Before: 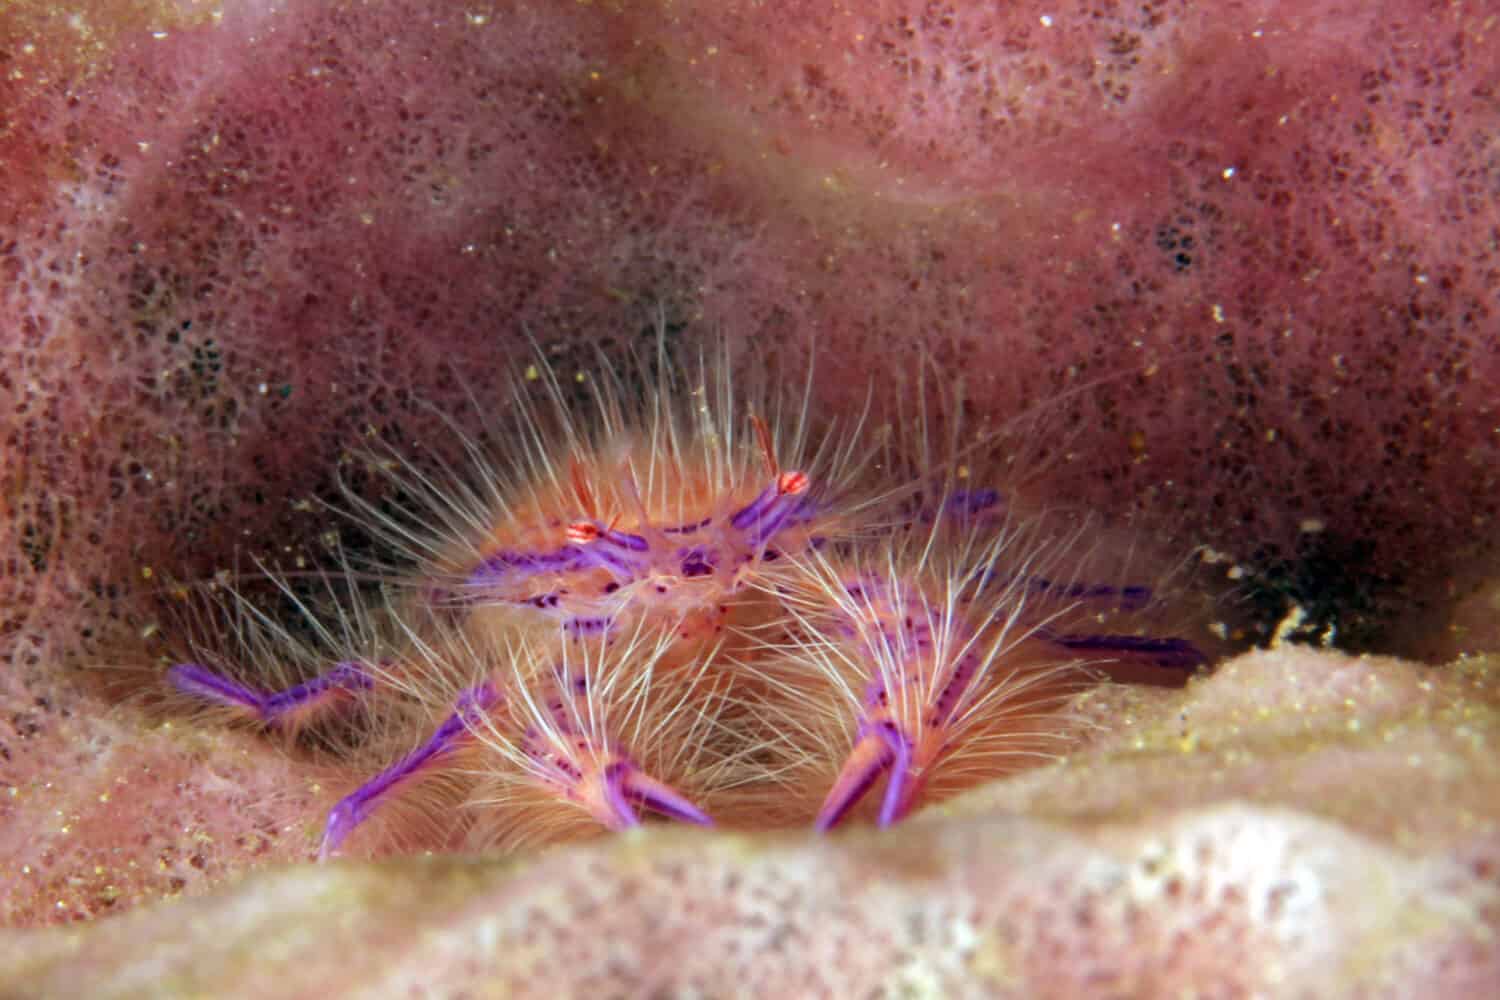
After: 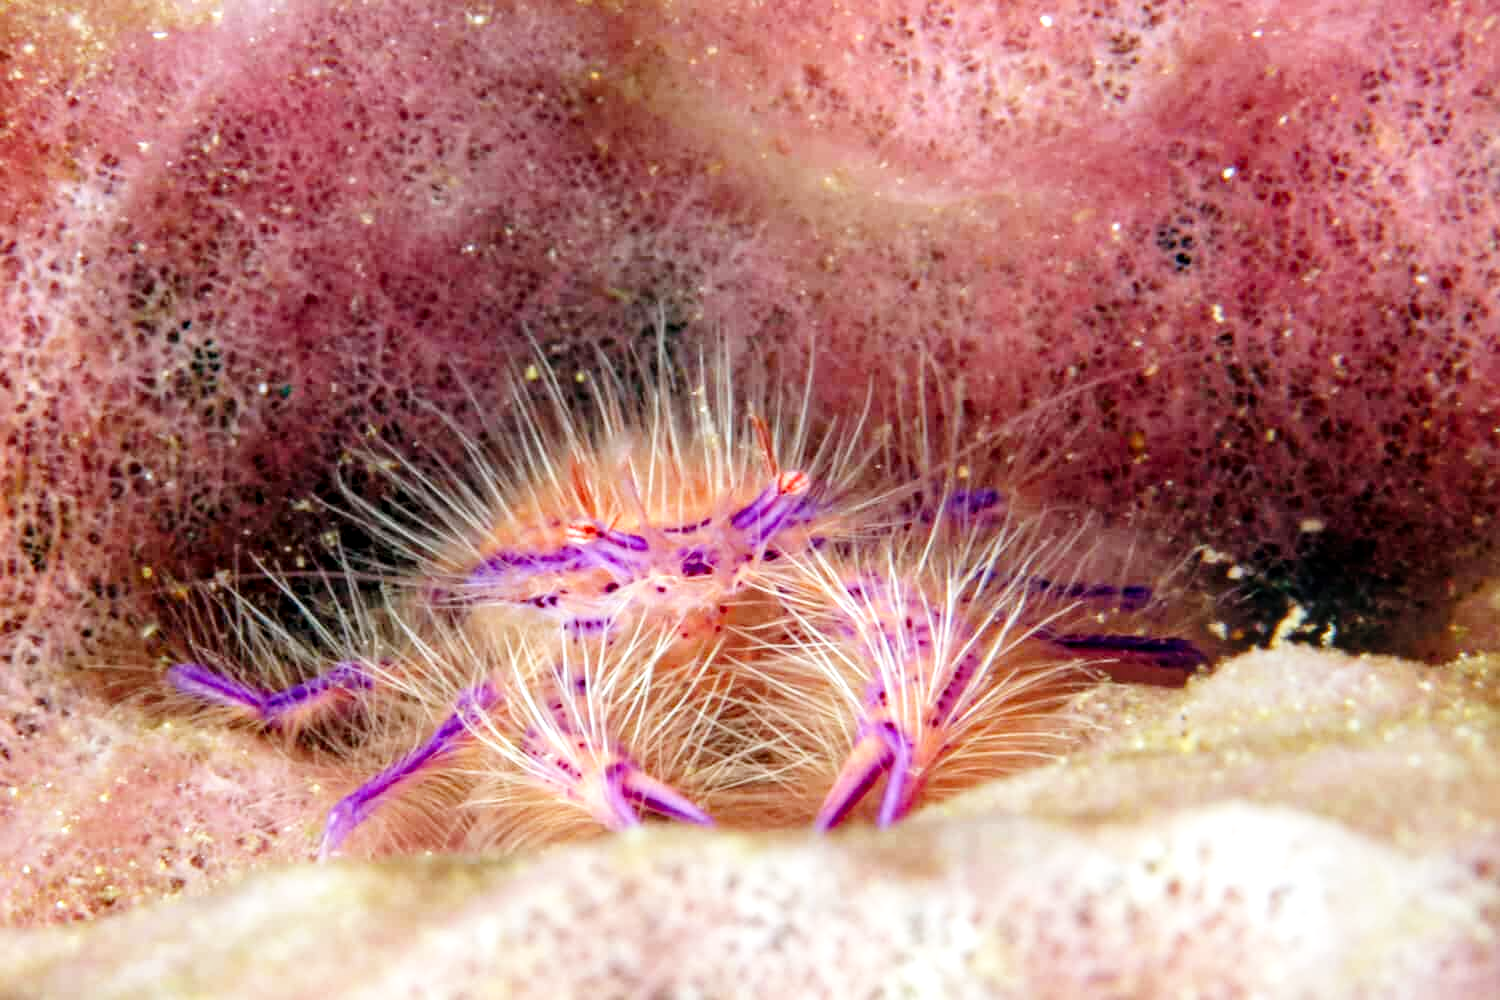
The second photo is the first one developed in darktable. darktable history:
base curve: curves: ch0 [(0, 0) (0.008, 0.007) (0.022, 0.029) (0.048, 0.089) (0.092, 0.197) (0.191, 0.399) (0.275, 0.534) (0.357, 0.65) (0.477, 0.78) (0.542, 0.833) (0.799, 0.973) (1, 1)], preserve colors none
local contrast: detail 130%
